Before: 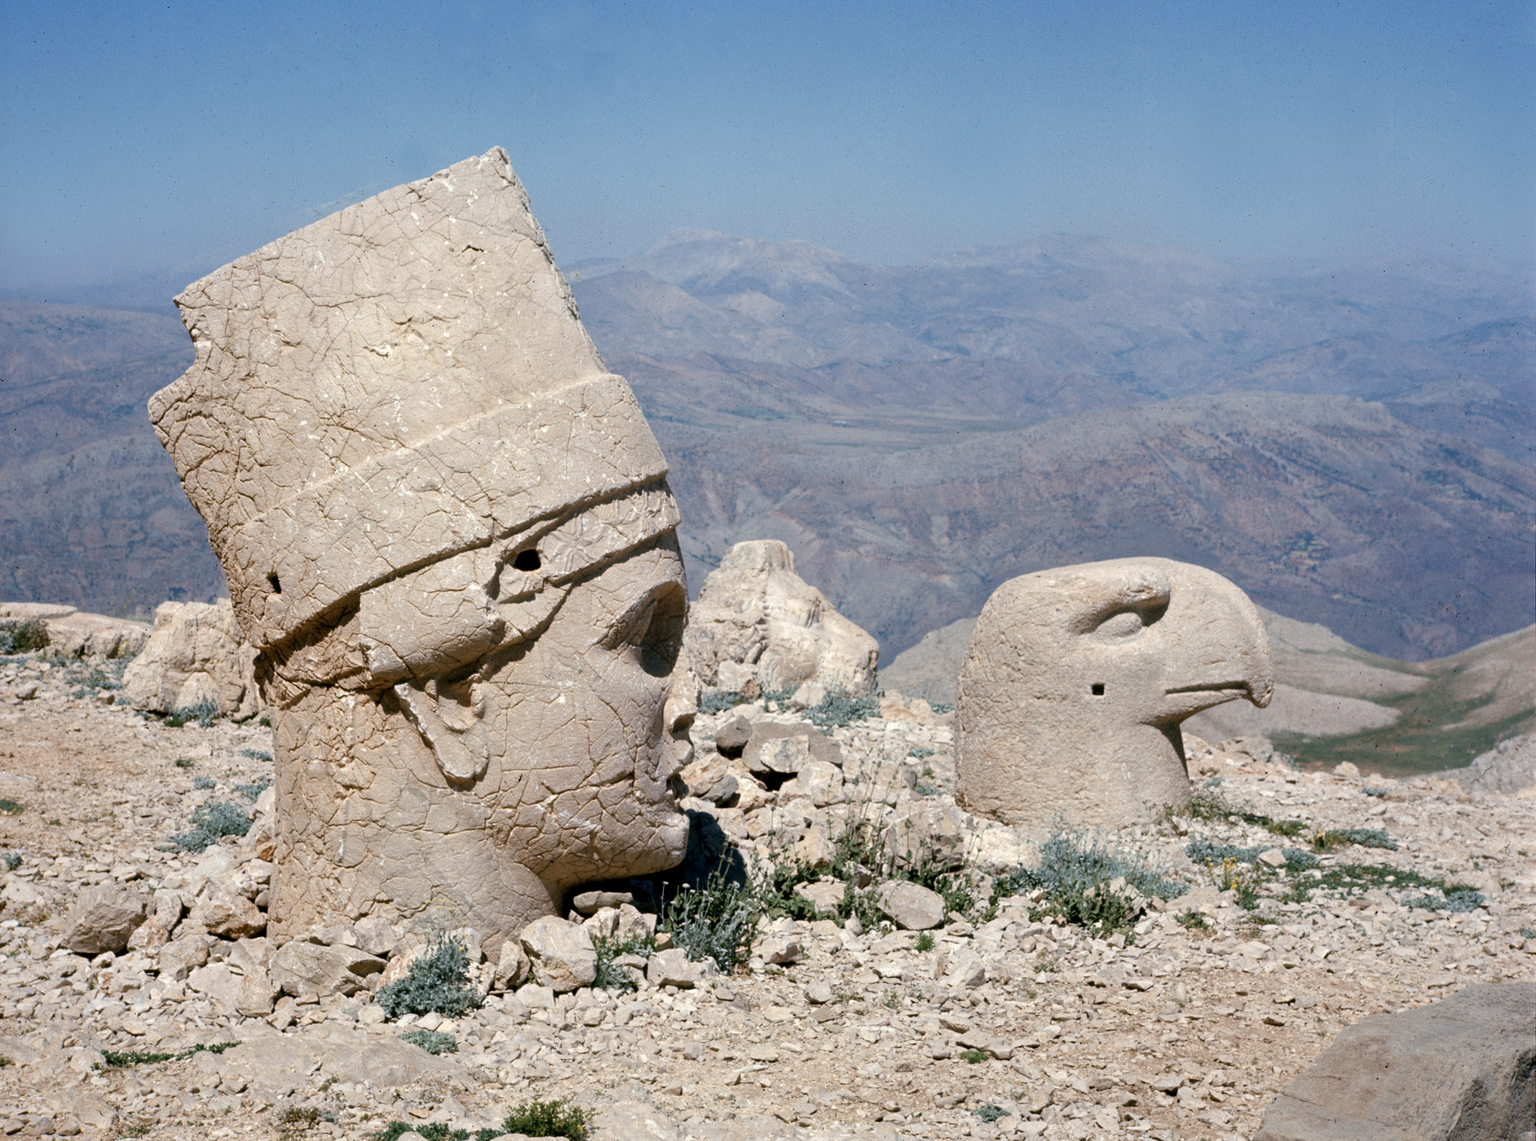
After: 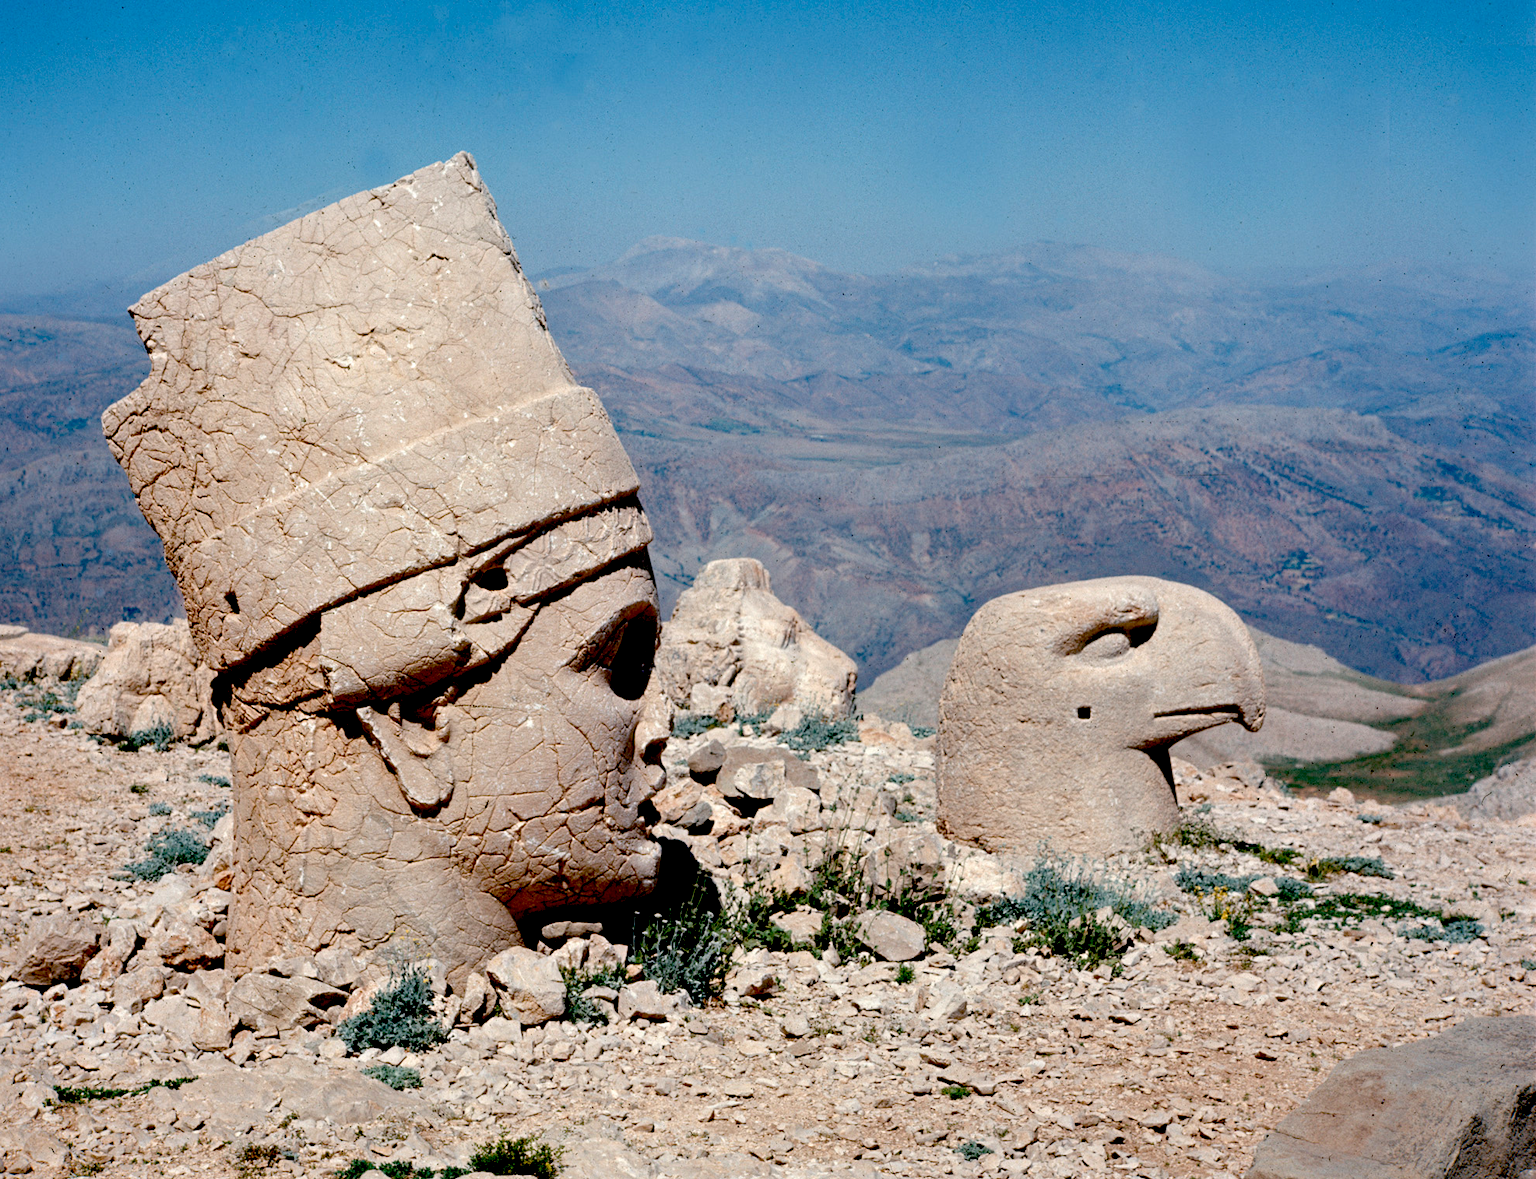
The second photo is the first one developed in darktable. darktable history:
exposure: black level correction 0.056, compensate highlight preservation false
crop and rotate: left 3.238%
